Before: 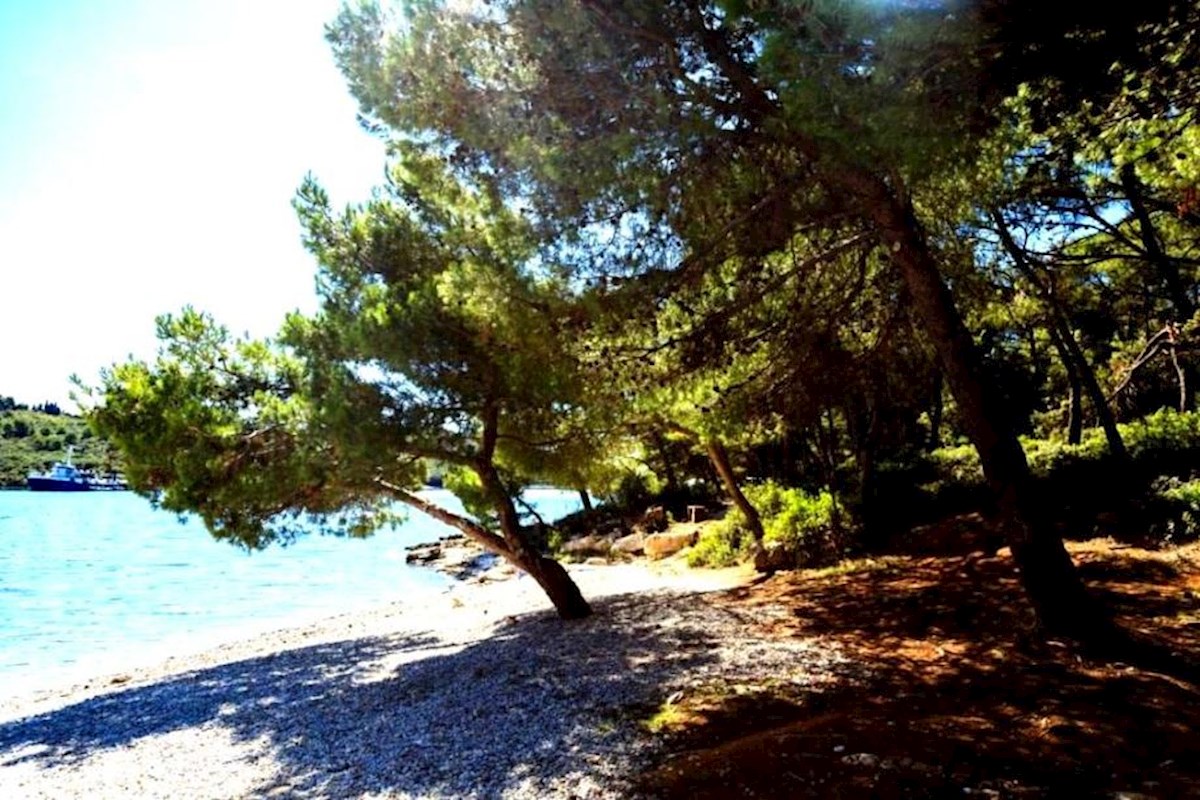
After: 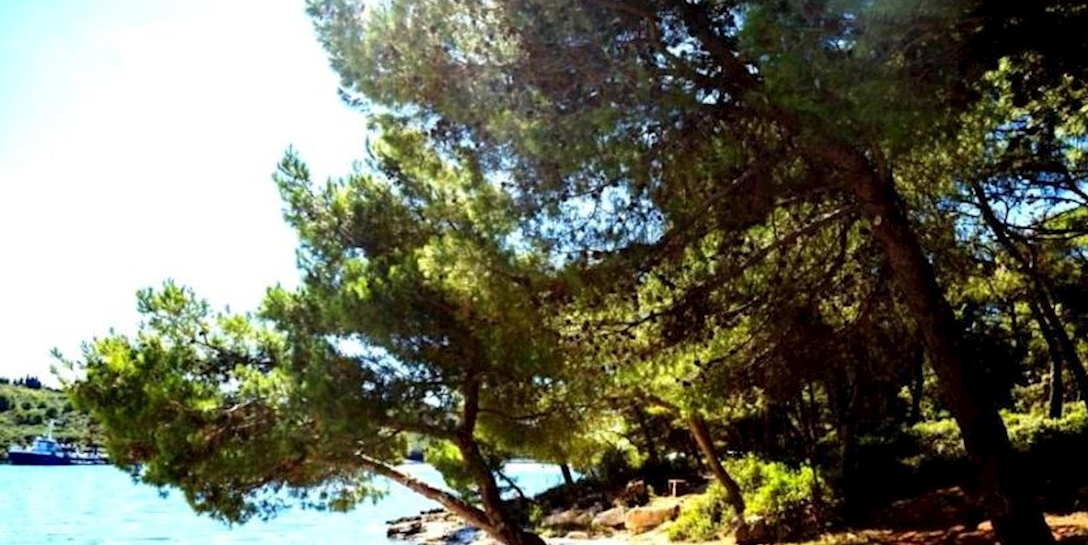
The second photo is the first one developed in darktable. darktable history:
crop: left 1.596%, top 3.359%, right 7.709%, bottom 28.451%
